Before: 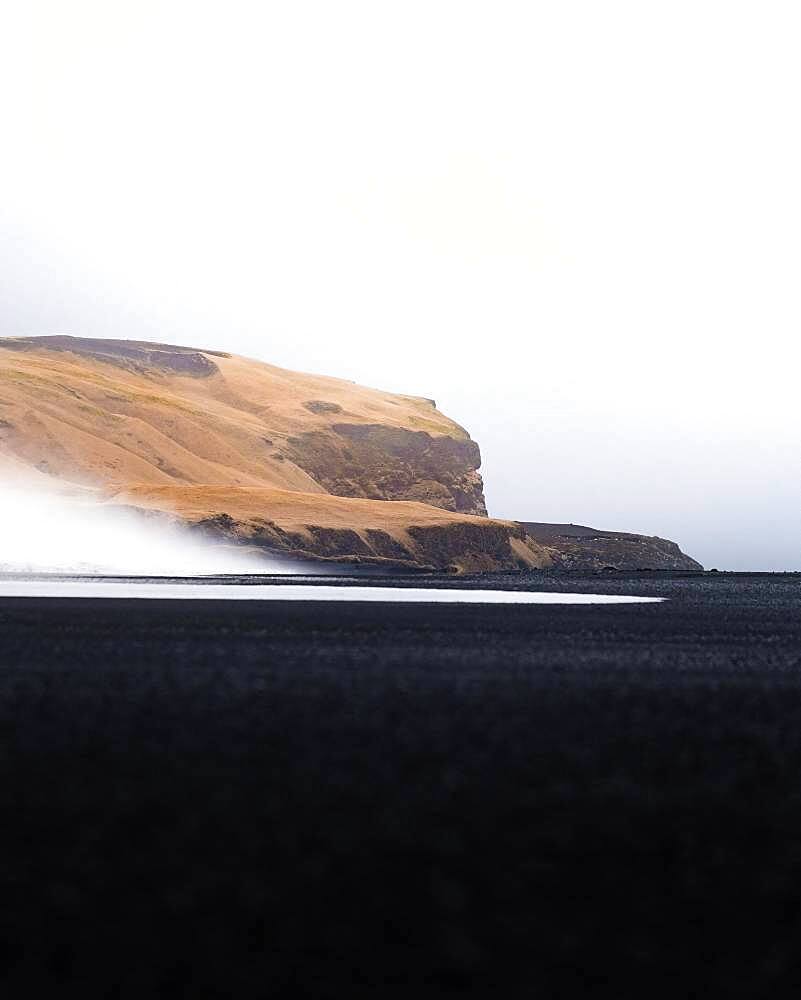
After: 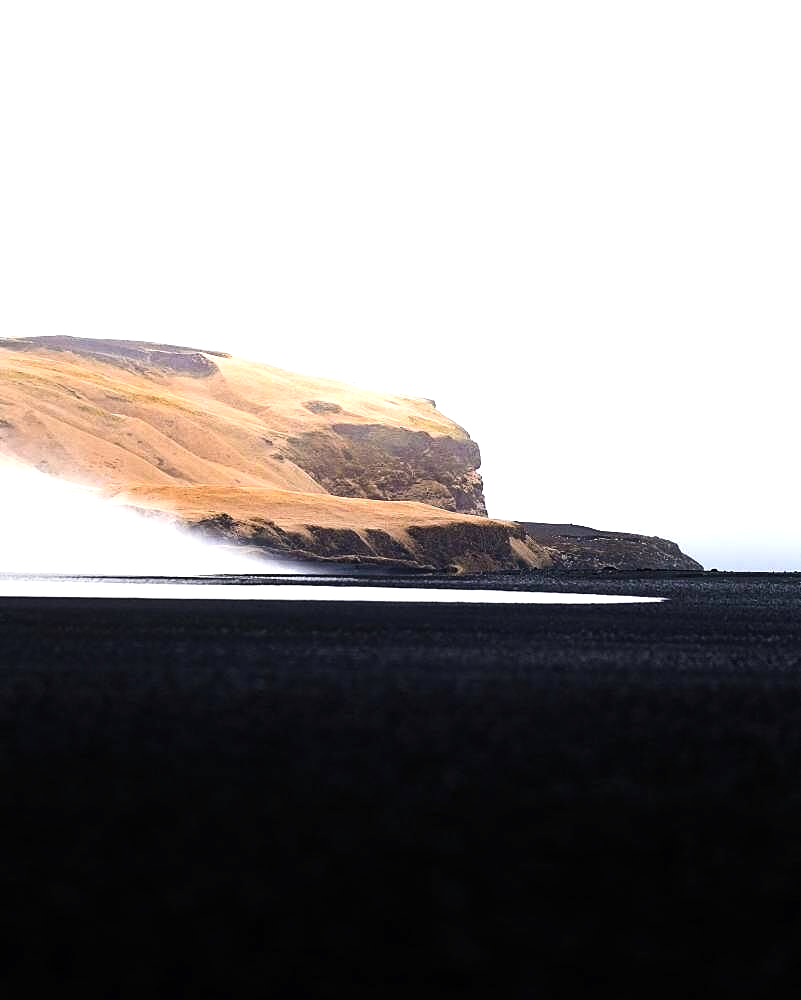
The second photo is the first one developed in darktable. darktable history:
tone equalizer: -8 EV -0.748 EV, -7 EV -0.718 EV, -6 EV -0.625 EV, -5 EV -0.39 EV, -3 EV 0.385 EV, -2 EV 0.6 EV, -1 EV 0.678 EV, +0 EV 0.764 EV, edges refinement/feathering 500, mask exposure compensation -1.57 EV, preserve details no
